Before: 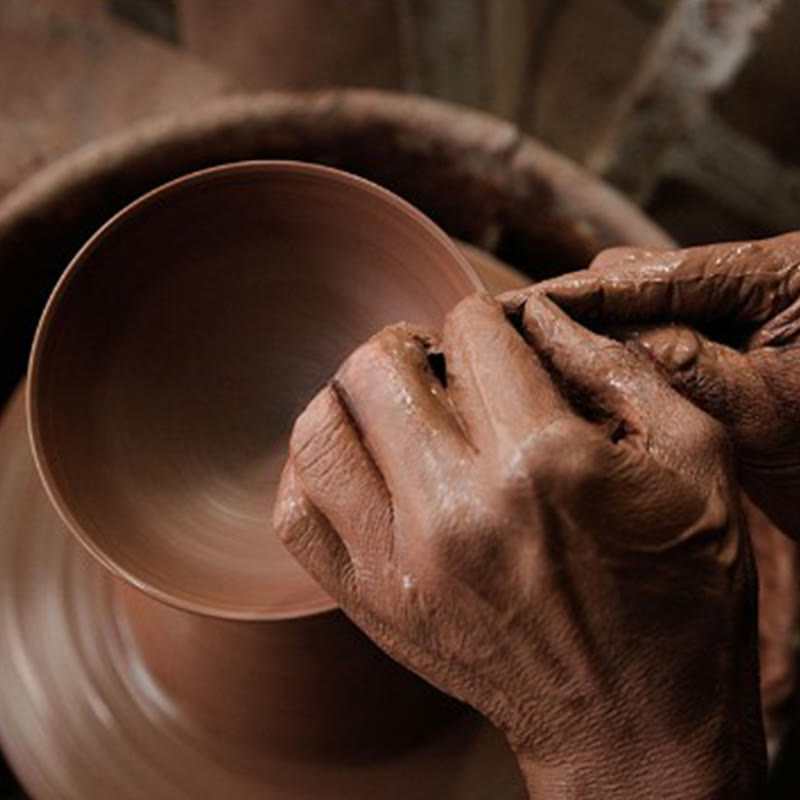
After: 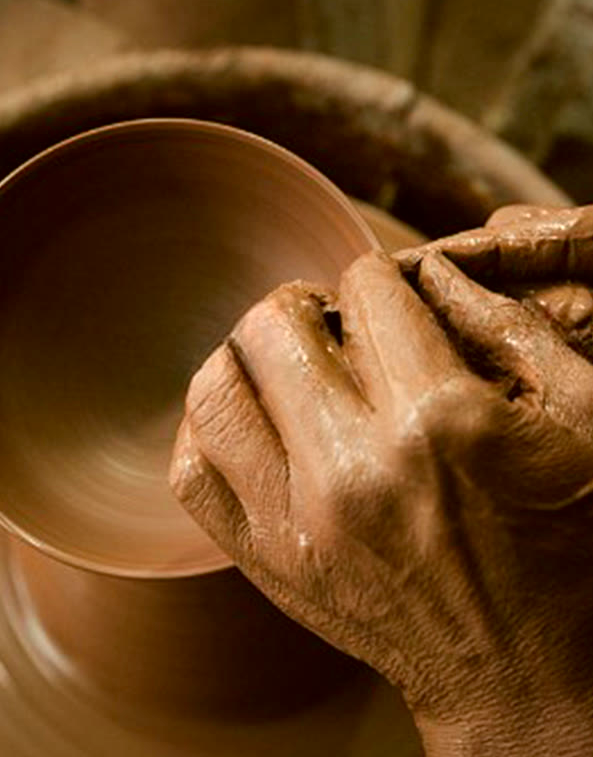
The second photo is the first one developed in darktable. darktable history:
exposure: black level correction 0.001, exposure 0.5 EV, compensate exposure bias true, compensate highlight preservation false
crop and rotate: left 13.15%, top 5.251%, right 12.609%
color correction: highlights a* -1.43, highlights b* 10.12, shadows a* 0.395, shadows b* 19.35
